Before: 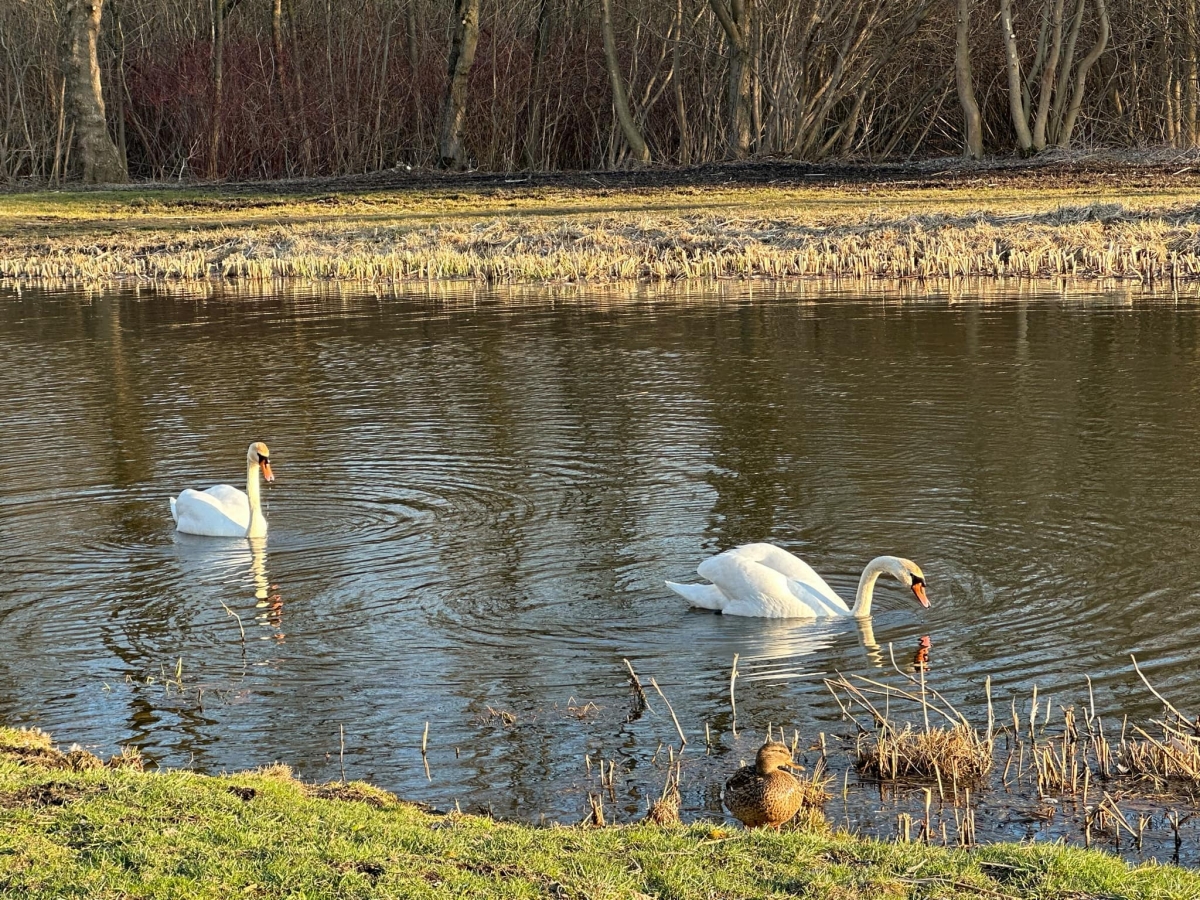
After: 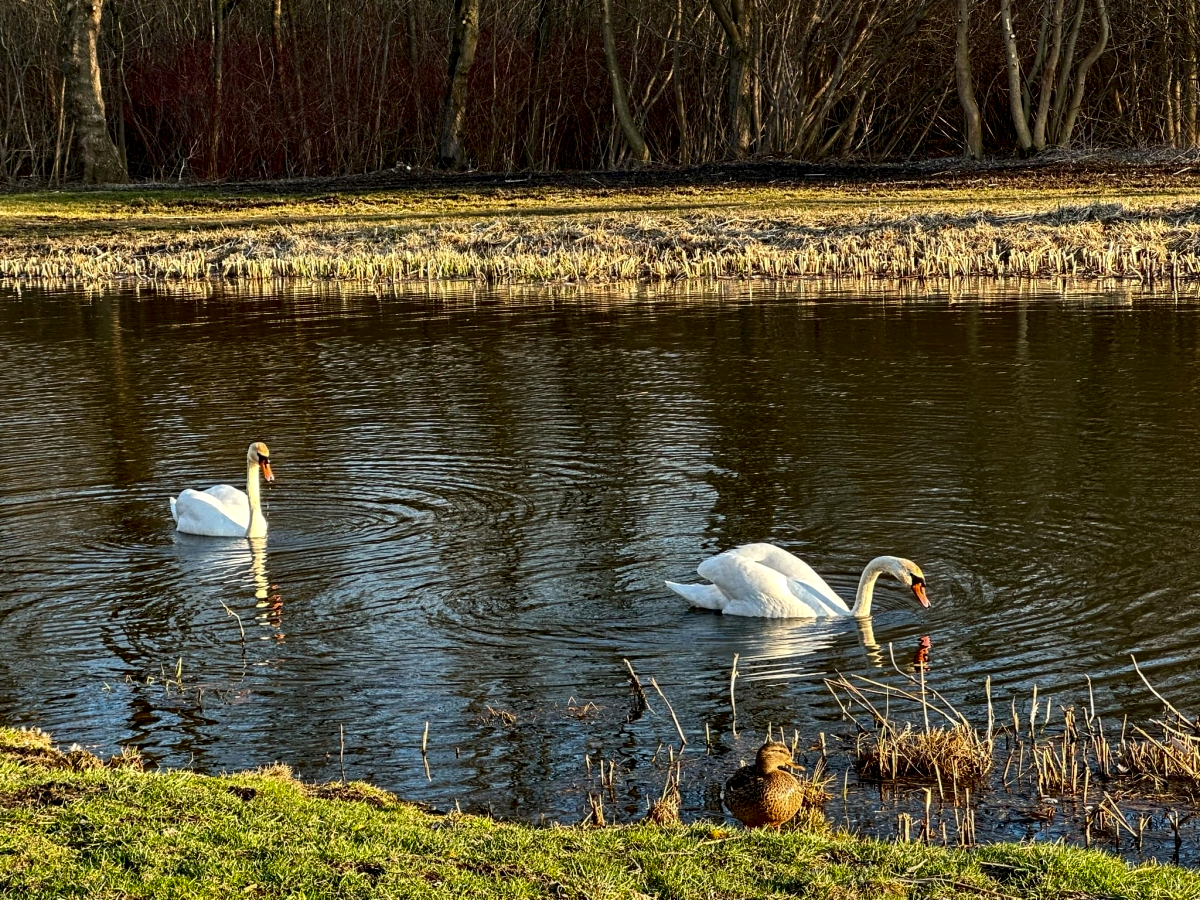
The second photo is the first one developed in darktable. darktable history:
local contrast: highlights 25%, shadows 75%, midtone range 0.75
contrast brightness saturation: contrast 0.1, brightness -0.26, saturation 0.14
